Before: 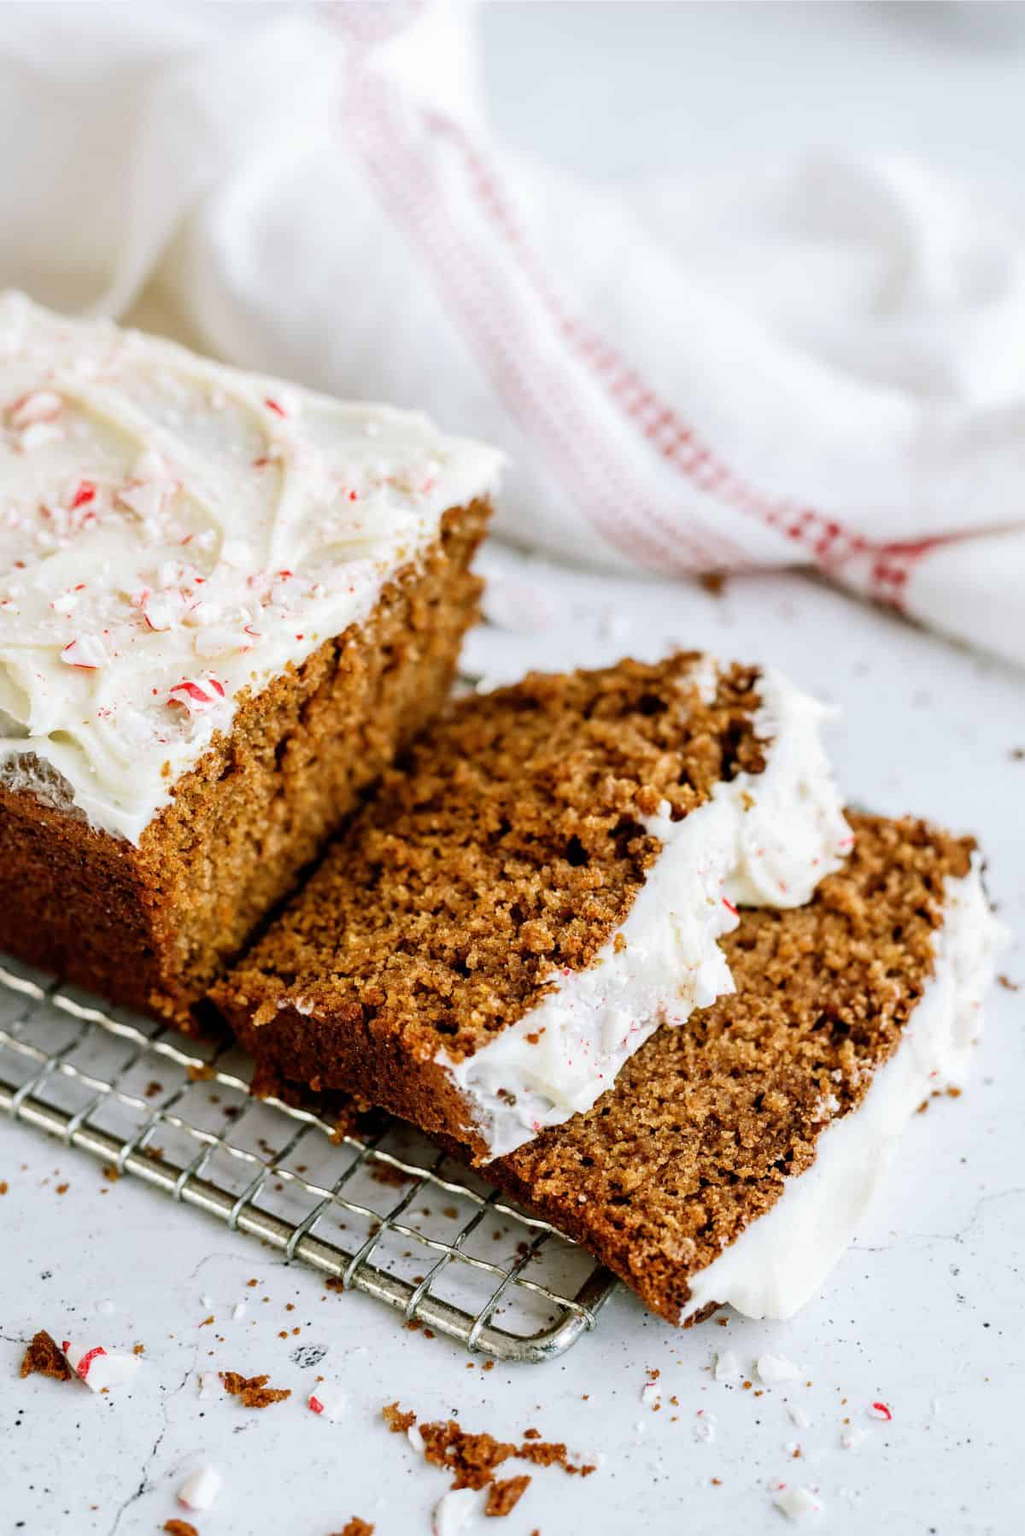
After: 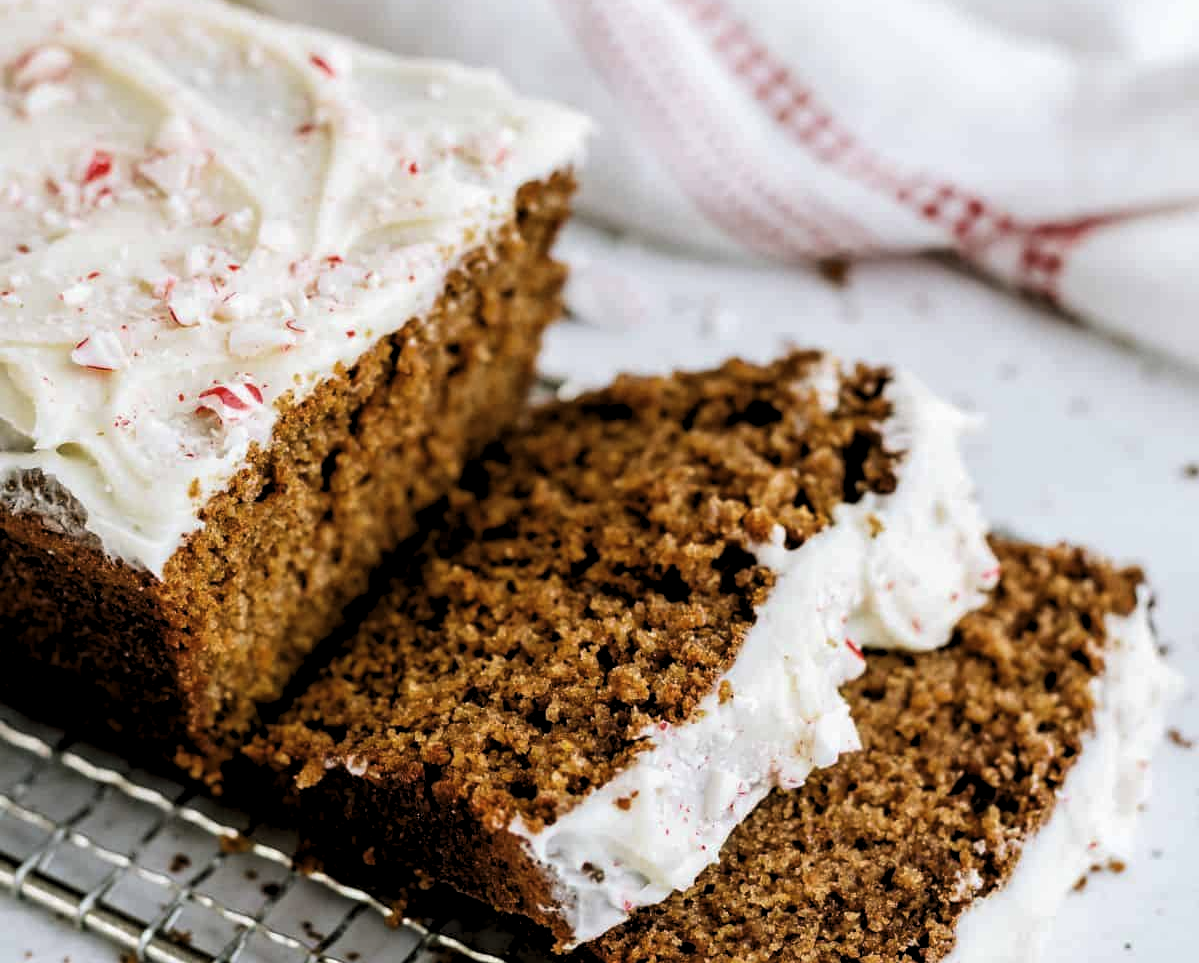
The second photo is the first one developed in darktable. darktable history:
levels: white 99.97%, levels [0.116, 0.574, 1]
crop and rotate: top 22.967%, bottom 23.462%
